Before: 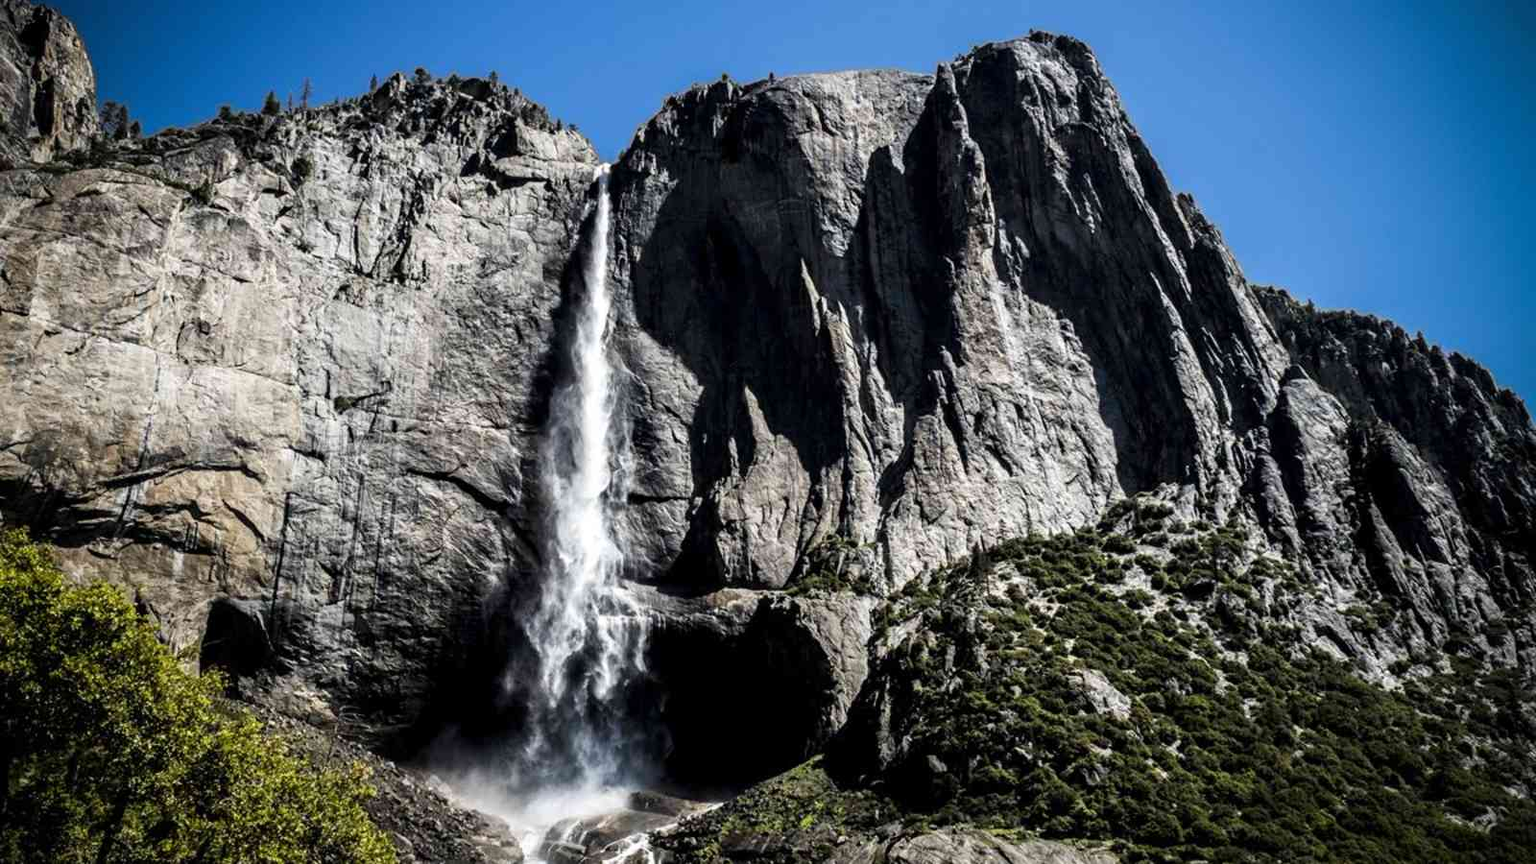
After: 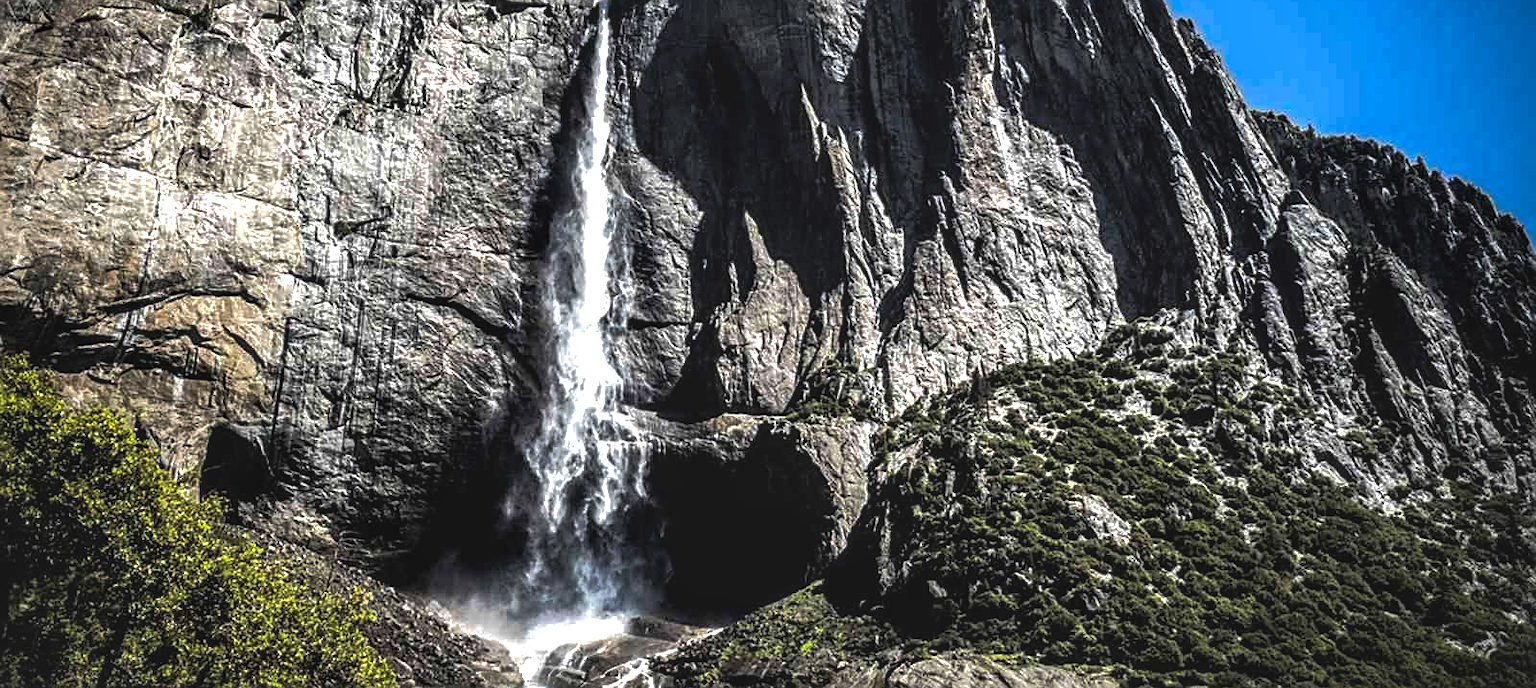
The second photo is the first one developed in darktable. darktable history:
local contrast: highlights 29%, detail 150%
sharpen: on, module defaults
shadows and highlights: shadows 40.14, highlights -60.02
tone curve: curves: ch0 [(0, 0.081) (0.483, 0.453) (0.881, 0.992)], preserve colors none
crop and rotate: top 20.271%
